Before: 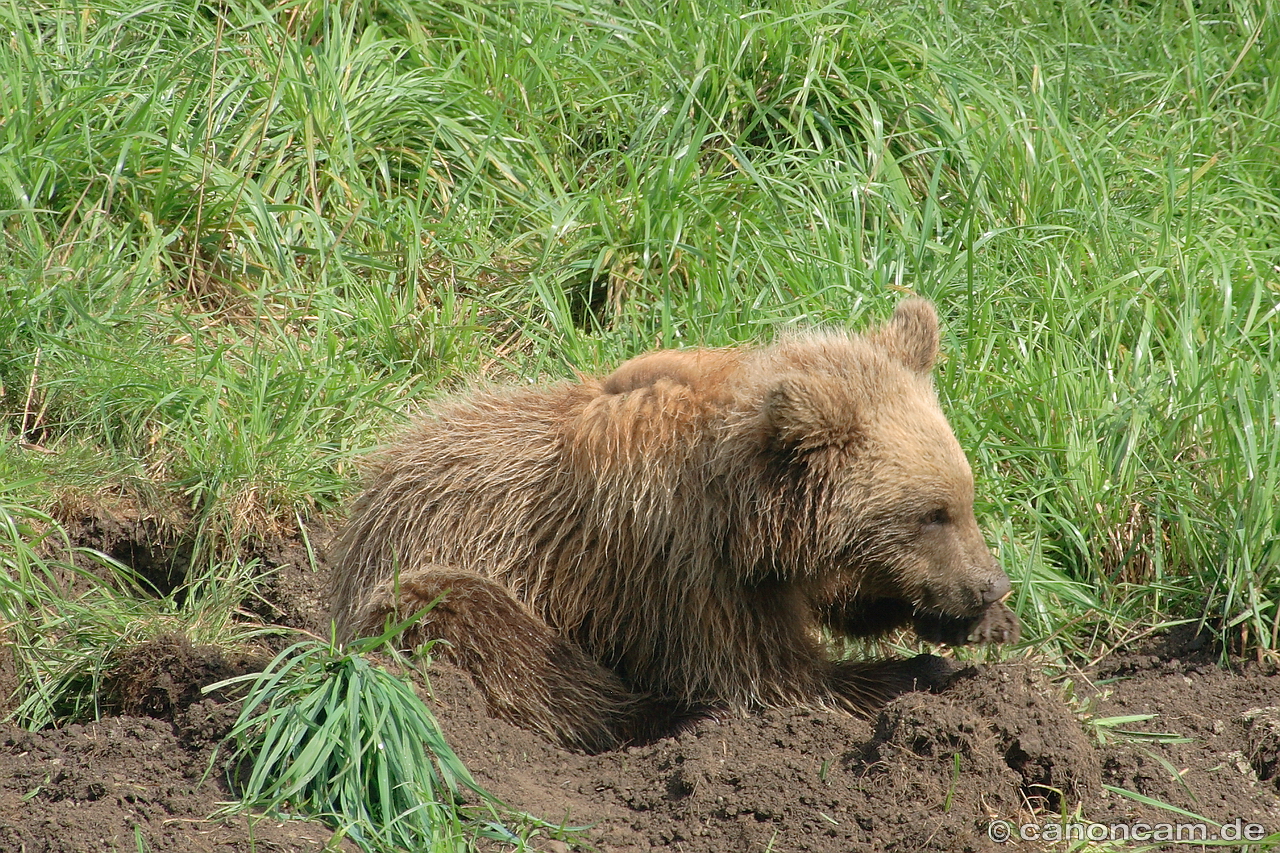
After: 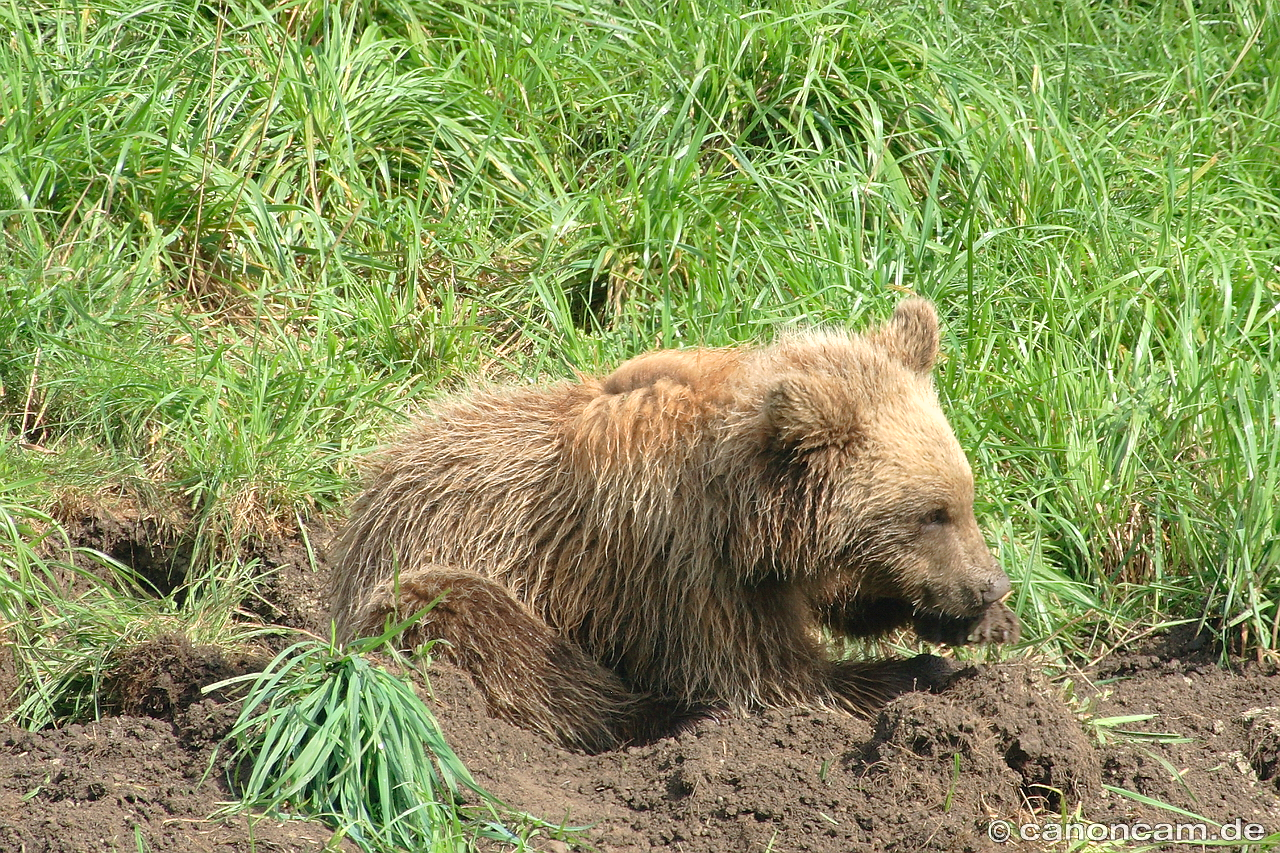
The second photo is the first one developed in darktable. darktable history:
exposure: exposure 0.493 EV, compensate highlight preservation false
shadows and highlights: low approximation 0.01, soften with gaussian
